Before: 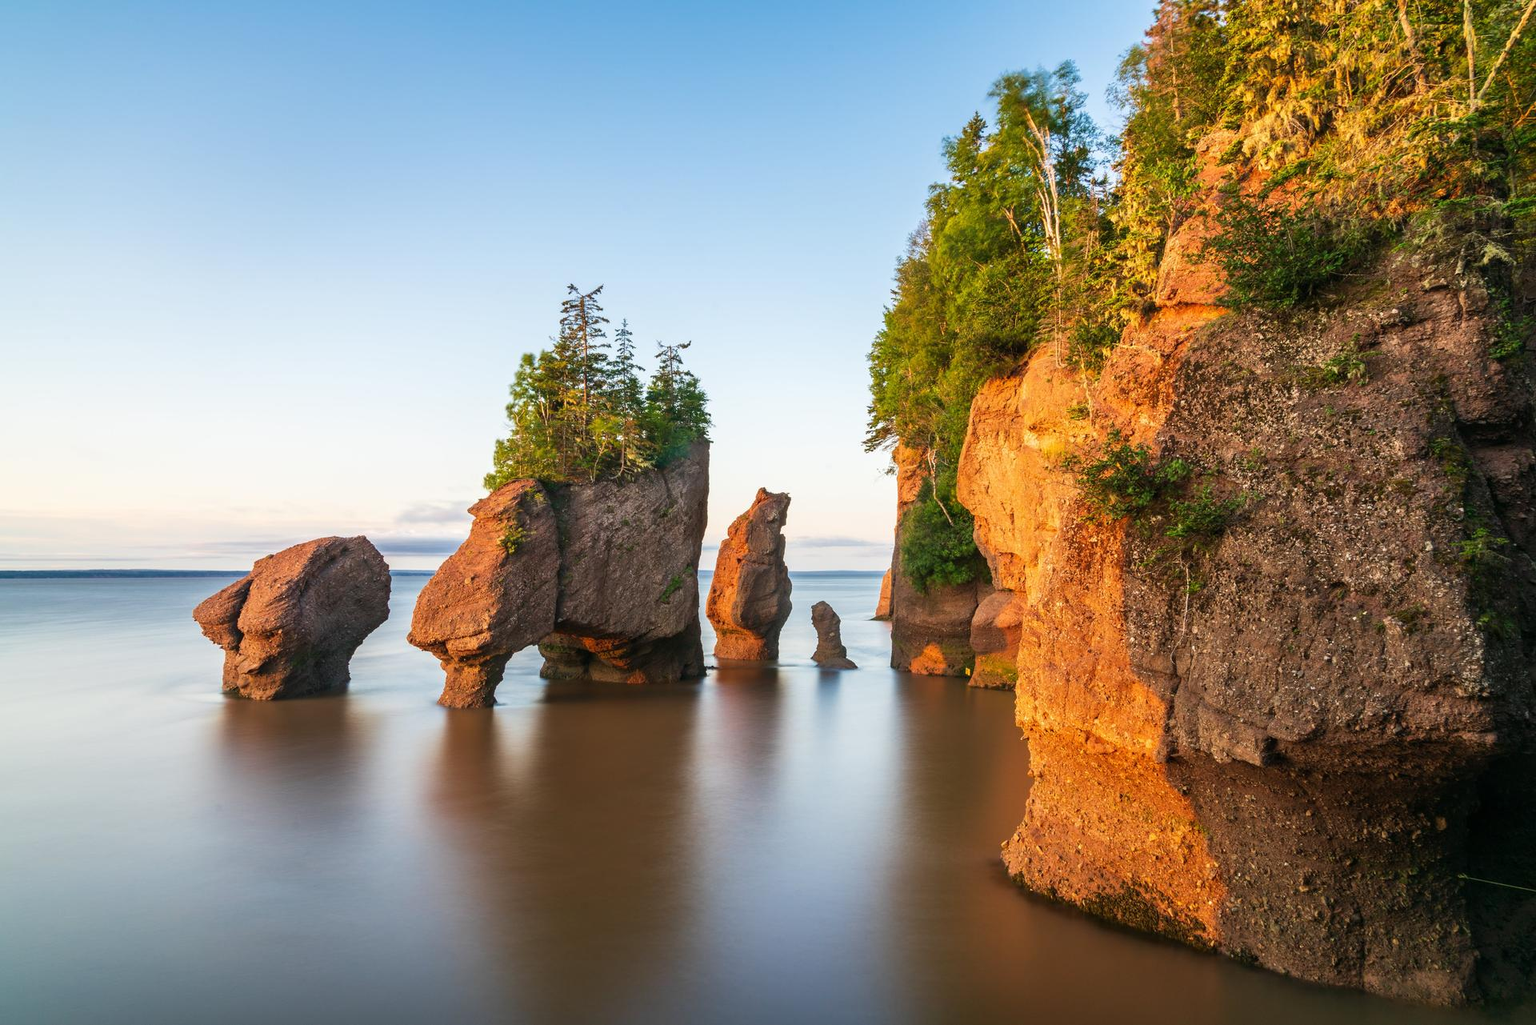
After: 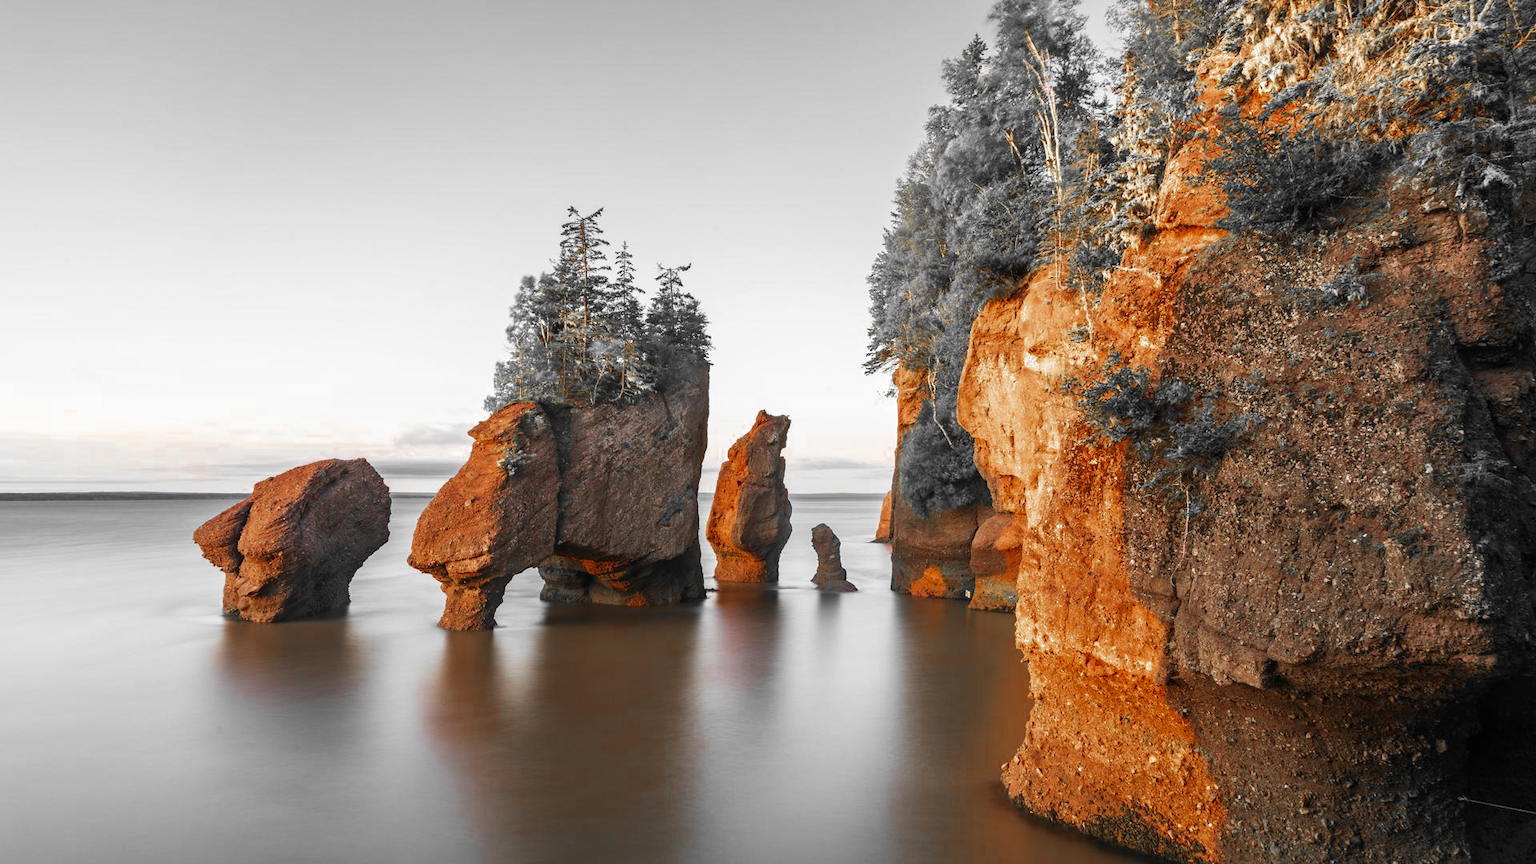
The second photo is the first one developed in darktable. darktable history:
color zones: curves: ch0 [(0, 0.497) (0.096, 0.361) (0.221, 0.538) (0.429, 0.5) (0.571, 0.5) (0.714, 0.5) (0.857, 0.5) (1, 0.497)]; ch1 [(0, 0.5) (0.143, 0.5) (0.257, -0.002) (0.429, 0.04) (0.571, -0.001) (0.714, -0.015) (0.857, 0.024) (1, 0.5)]
crop: top 7.625%, bottom 8.027%
